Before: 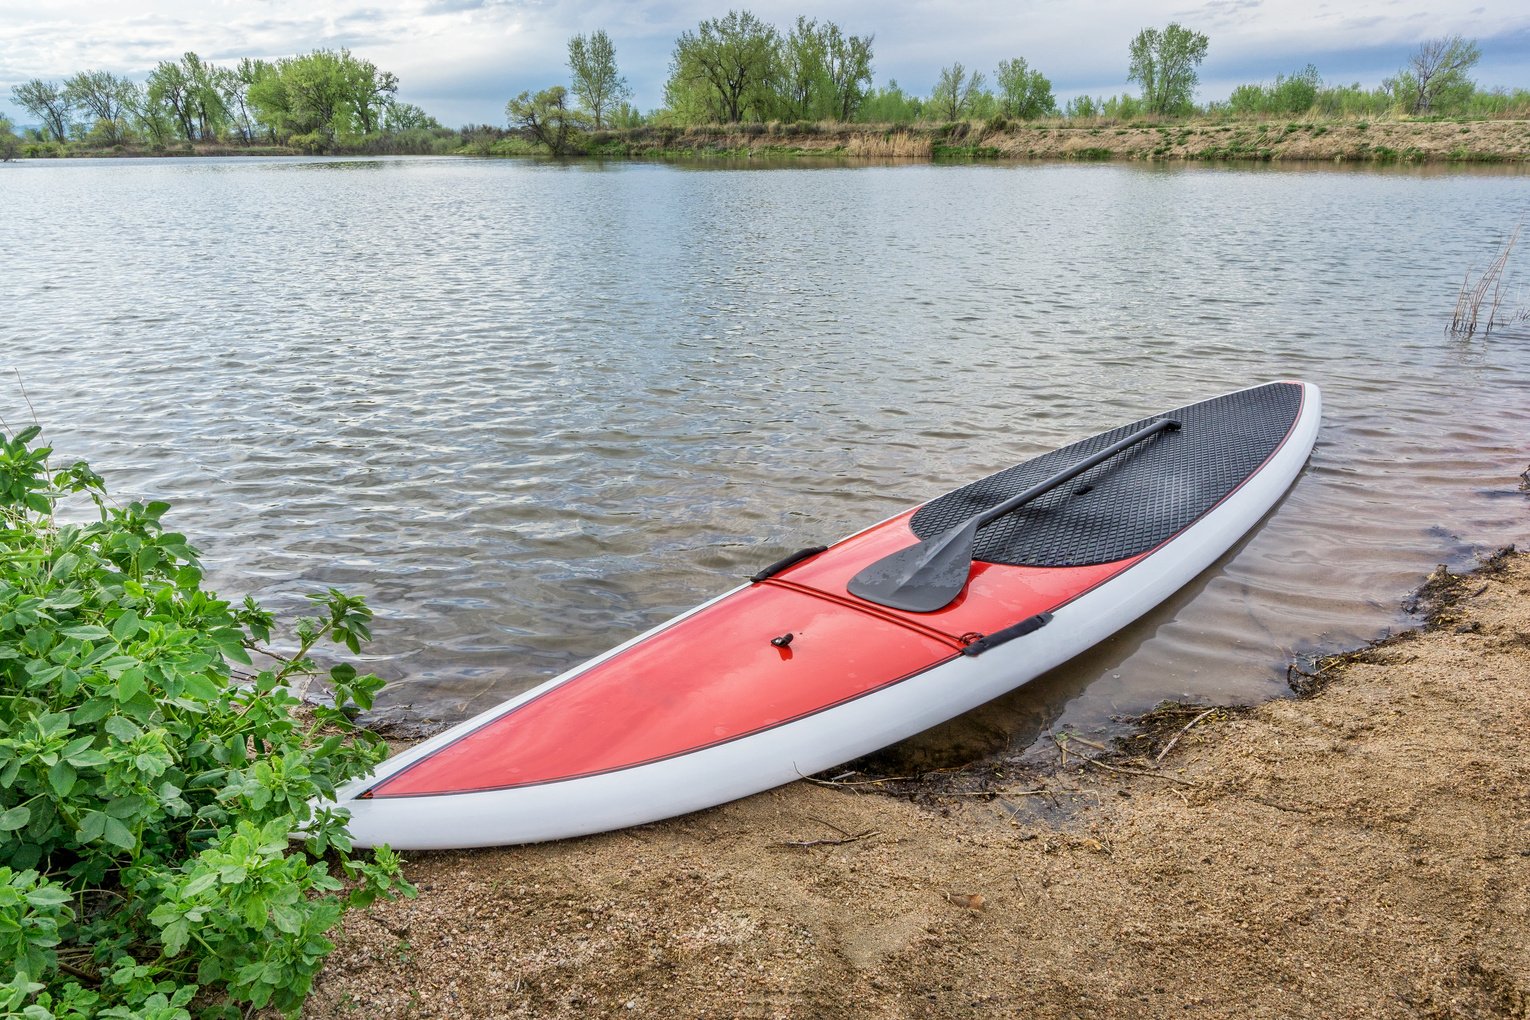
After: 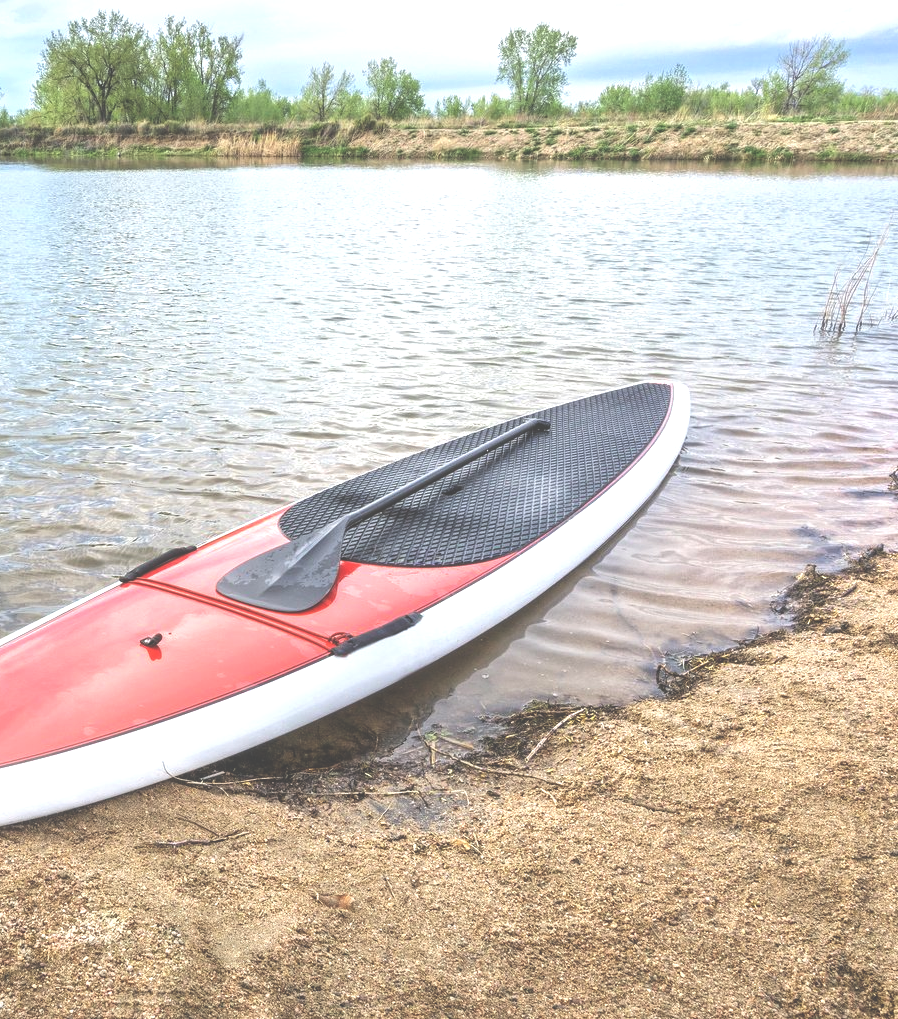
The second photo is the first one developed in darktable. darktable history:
crop: left 41.256%
exposure: black level correction -0.042, exposure 0.065 EV, compensate highlight preservation false
local contrast: highlights 100%, shadows 100%, detail 119%, midtone range 0.2
tone equalizer: -8 EV -0.764 EV, -7 EV -0.727 EV, -6 EV -0.59 EV, -5 EV -0.393 EV, -3 EV 0.386 EV, -2 EV 0.6 EV, -1 EV 0.677 EV, +0 EV 0.747 EV
